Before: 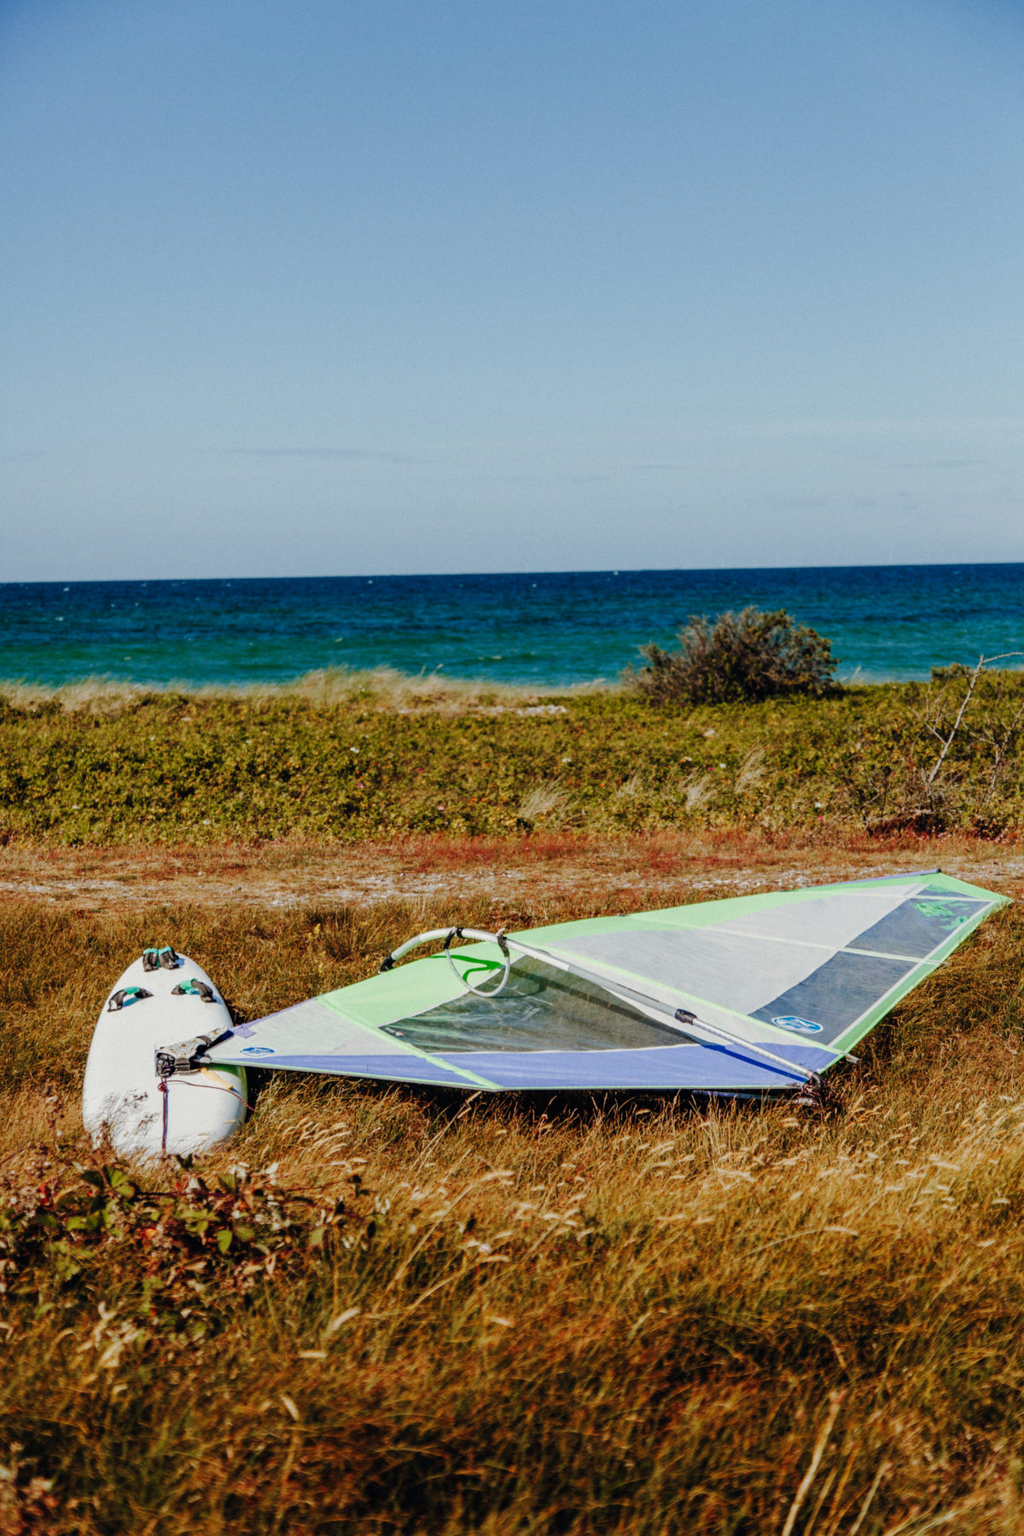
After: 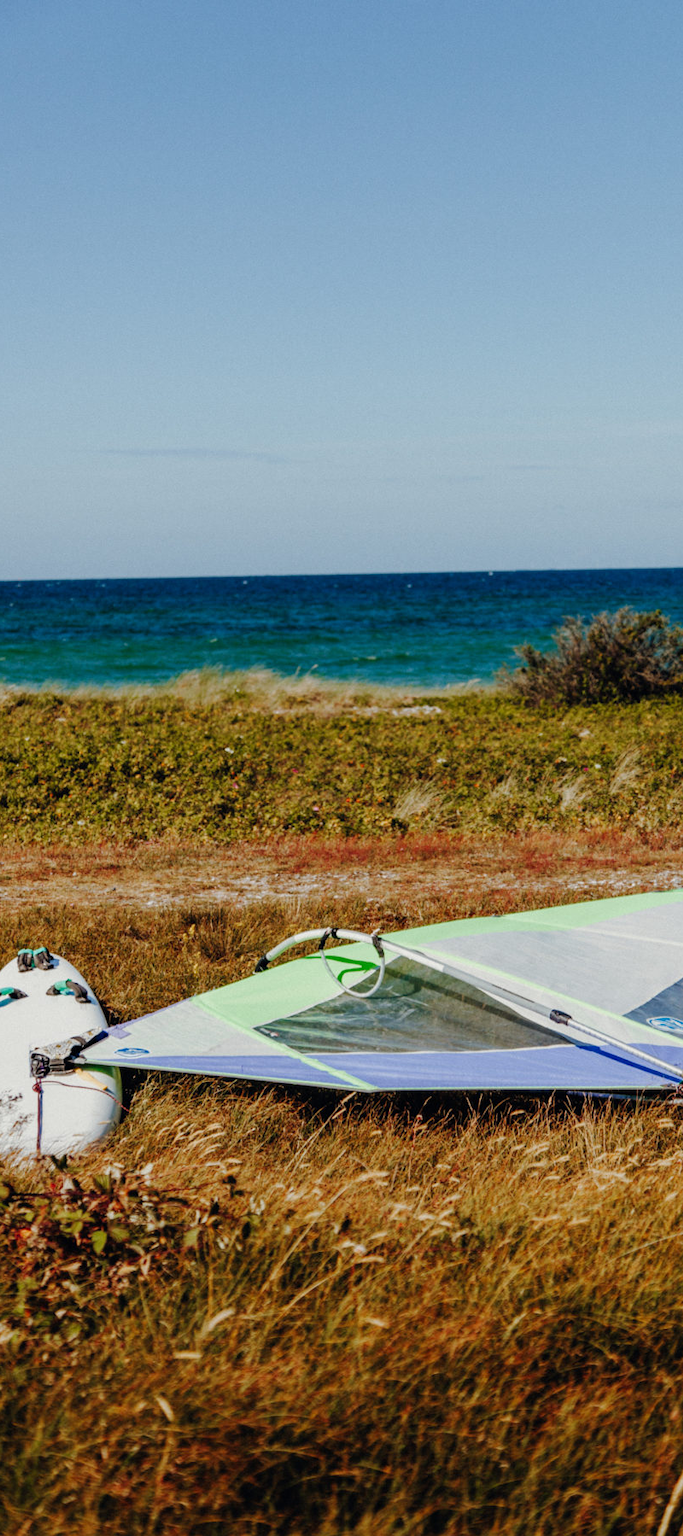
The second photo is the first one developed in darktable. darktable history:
crop and rotate: left 12.269%, right 20.924%
